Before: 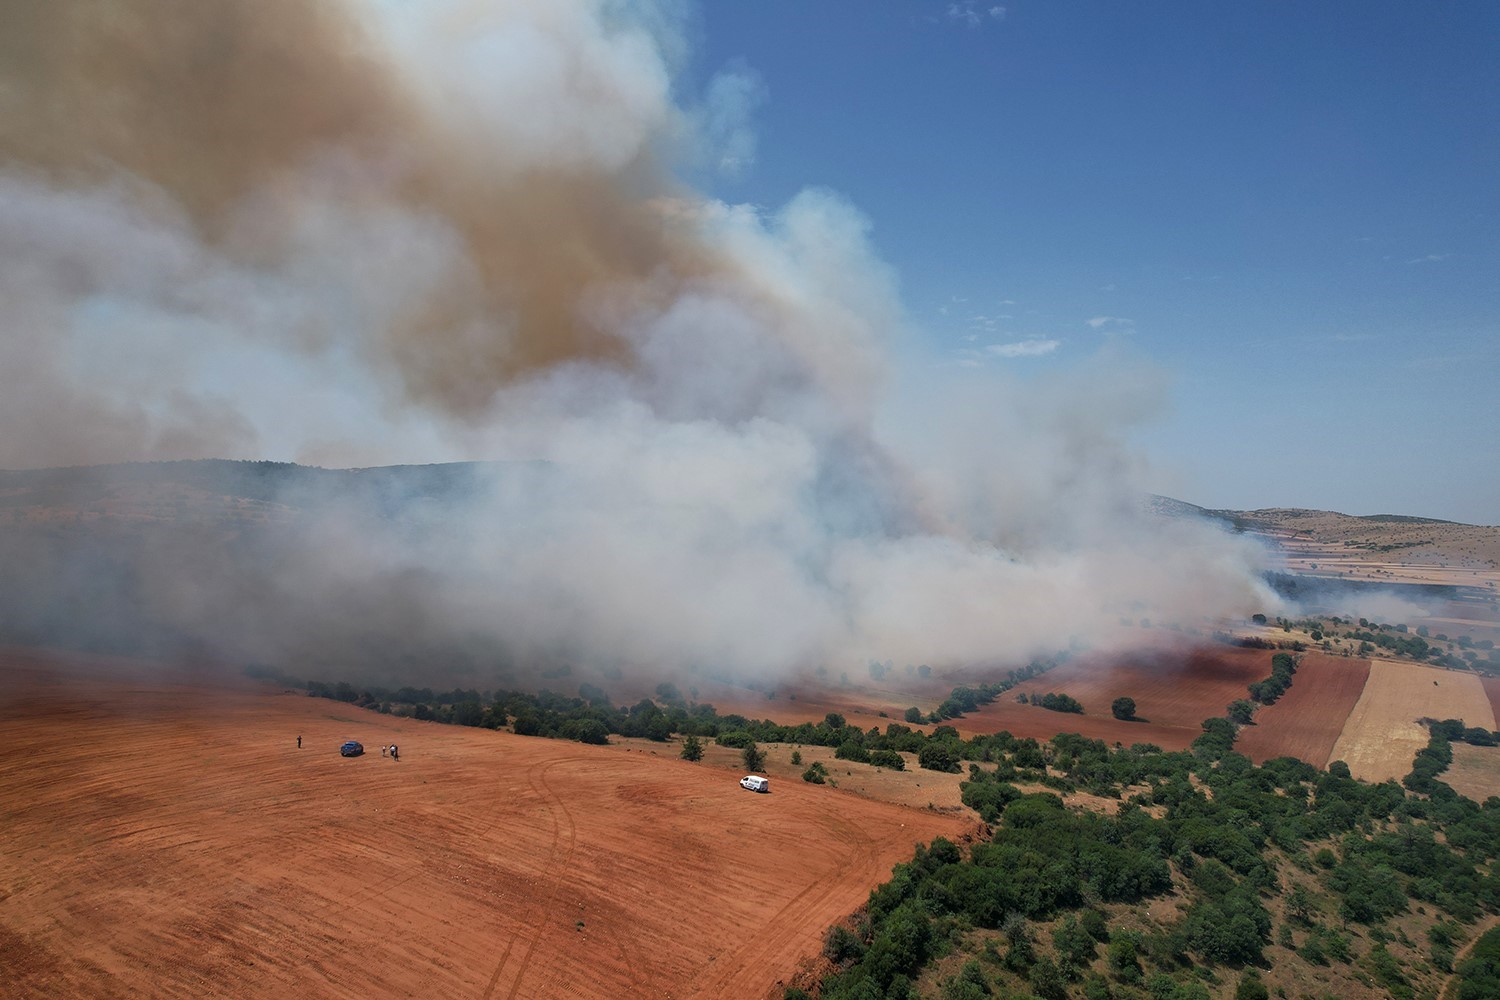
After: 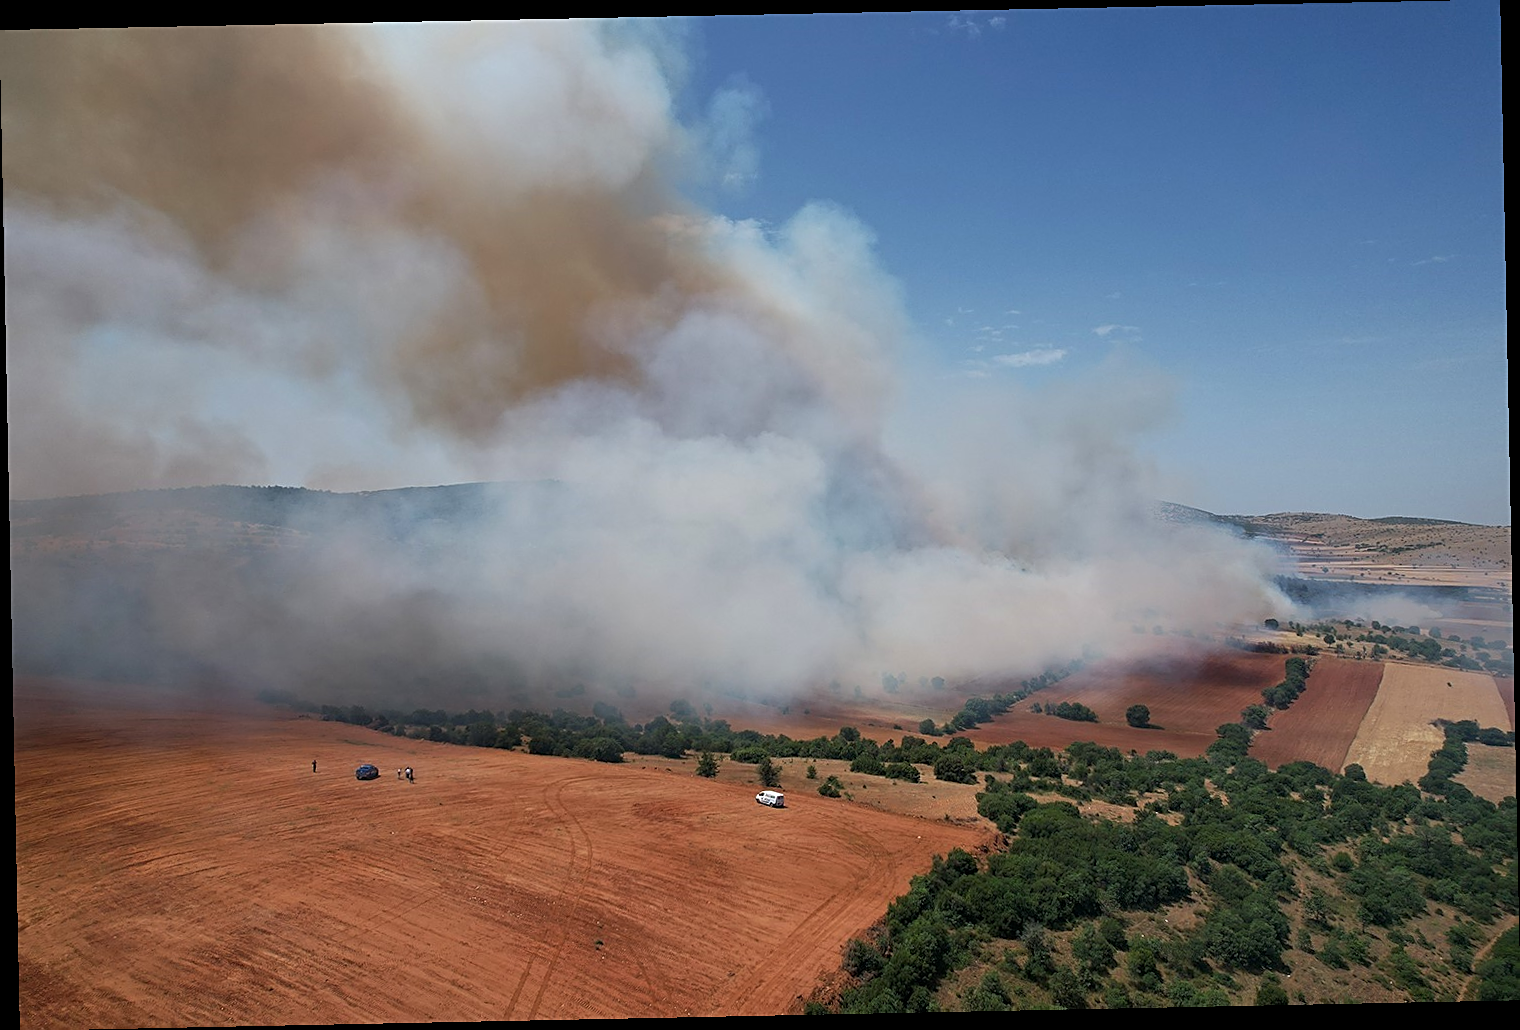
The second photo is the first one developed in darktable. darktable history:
sharpen: on, module defaults
rotate and perspective: rotation -1.17°, automatic cropping off
